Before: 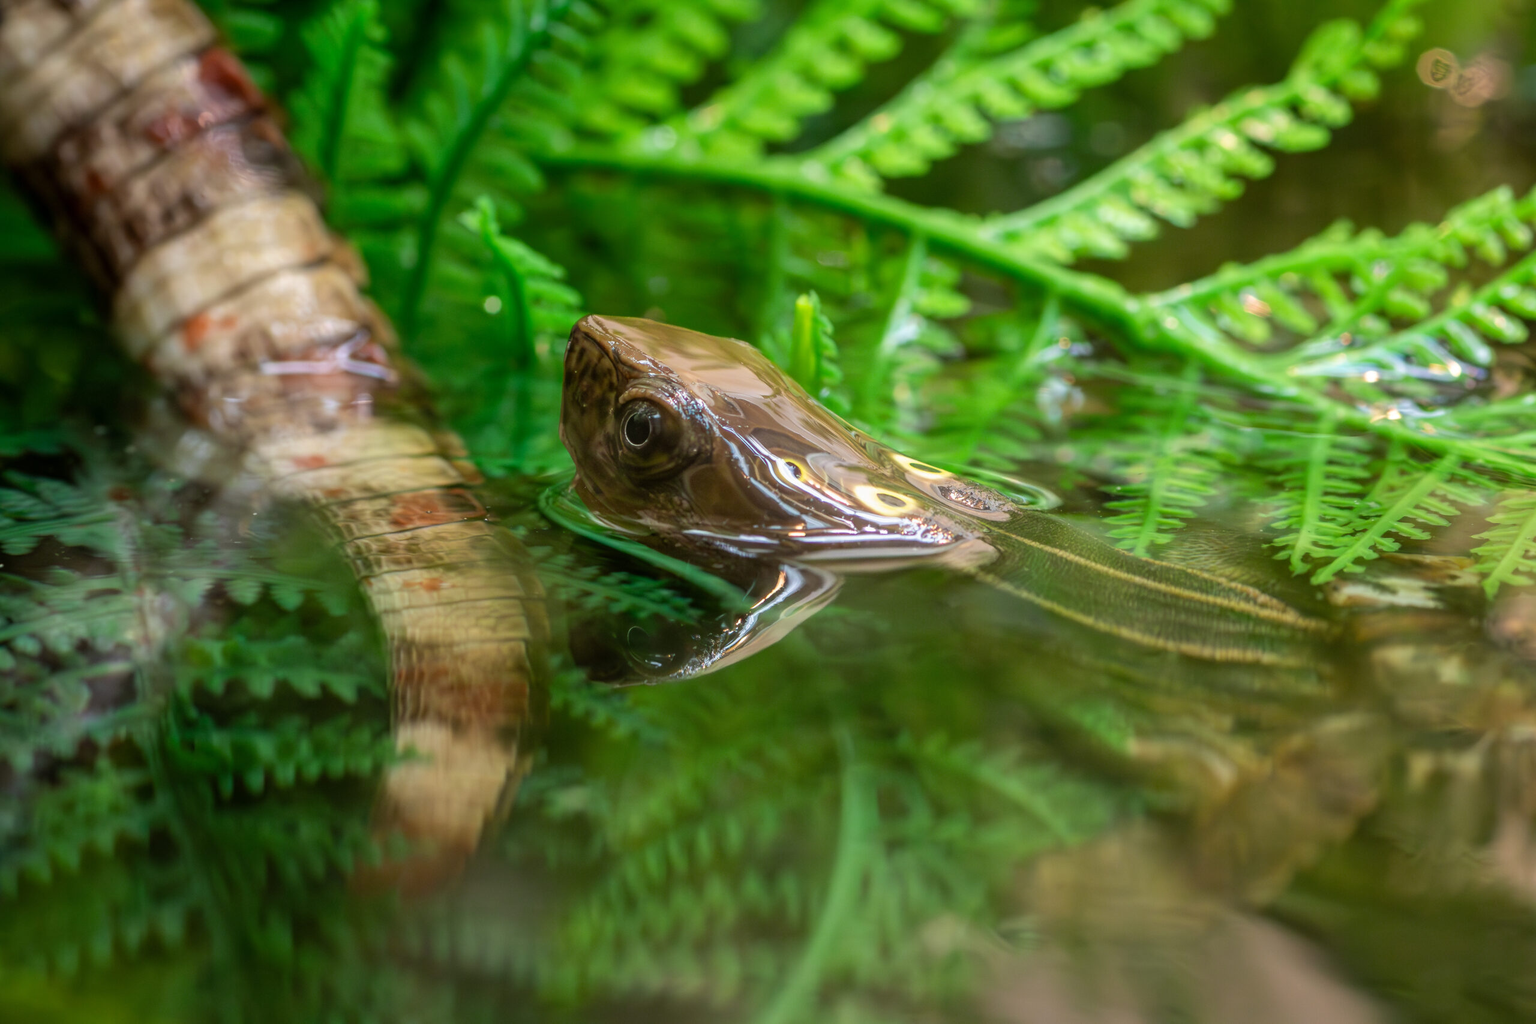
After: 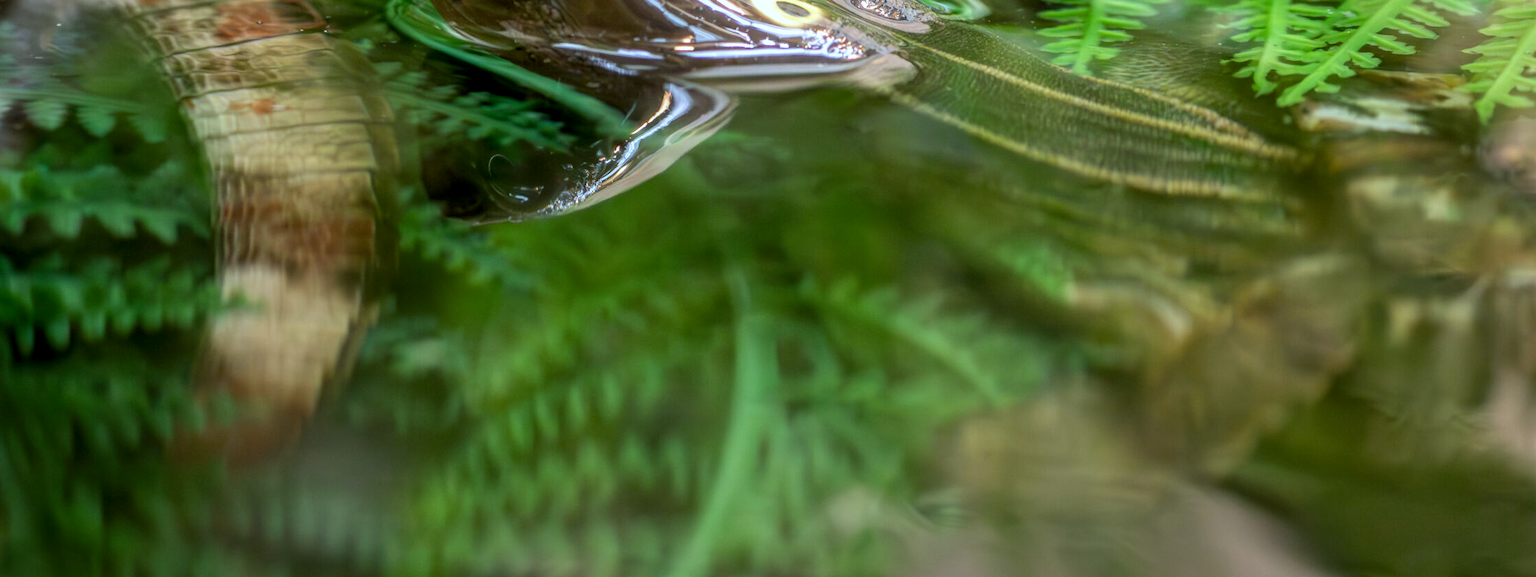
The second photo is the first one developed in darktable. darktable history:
local contrast: on, module defaults
exposure: black level correction 0.001, exposure 0.014 EV, compensate highlight preservation false
crop and rotate: left 13.306%, top 48.129%, bottom 2.928%
white balance: red 0.924, blue 1.095
